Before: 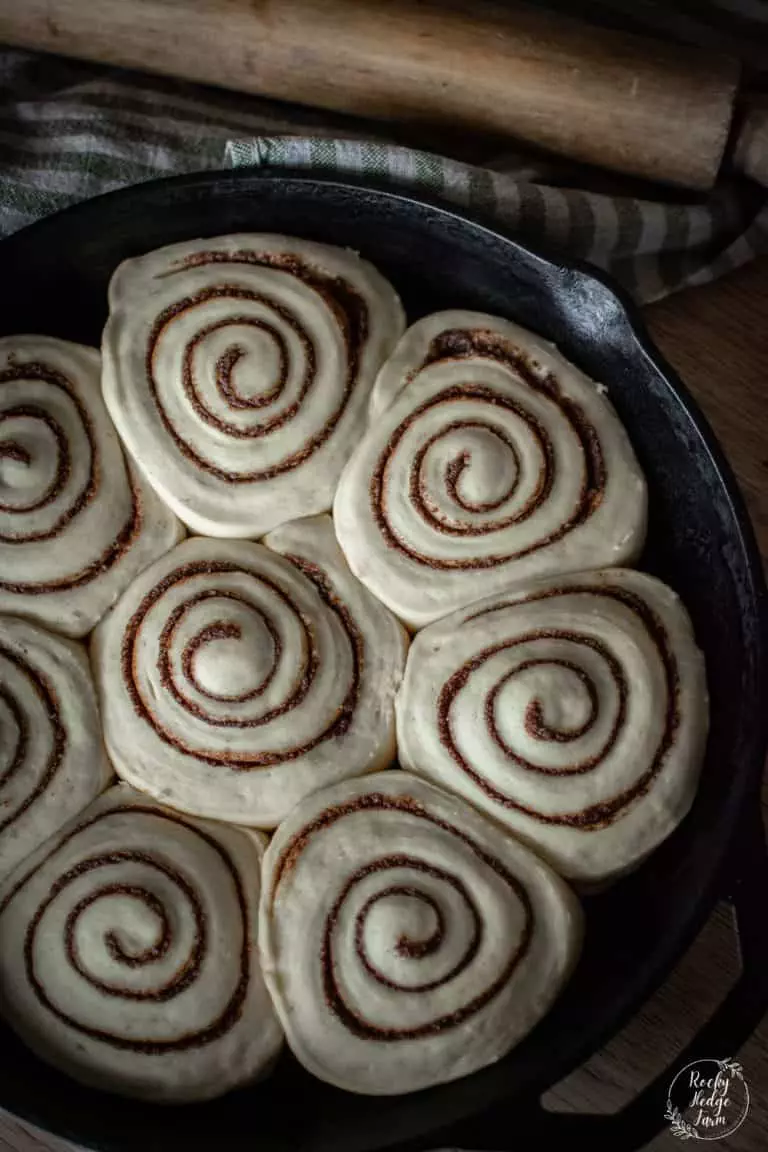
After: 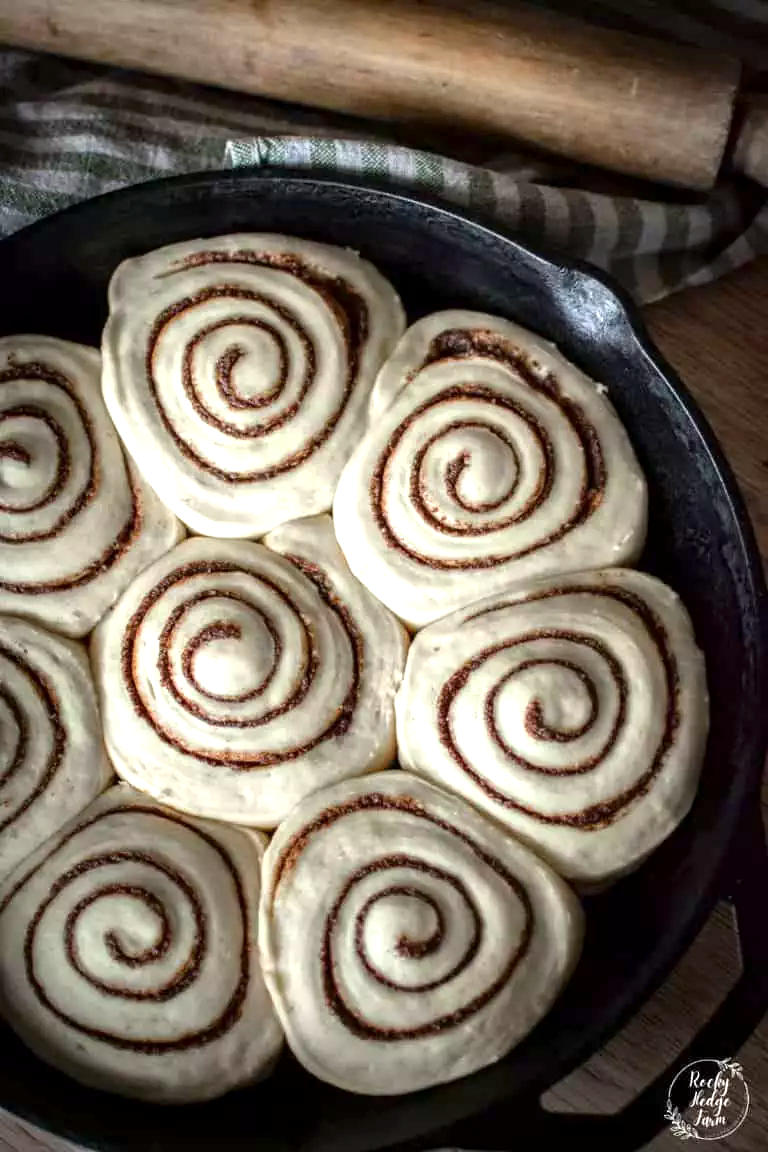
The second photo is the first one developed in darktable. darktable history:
exposure: black level correction 0.001, exposure 1.041 EV, compensate highlight preservation false
